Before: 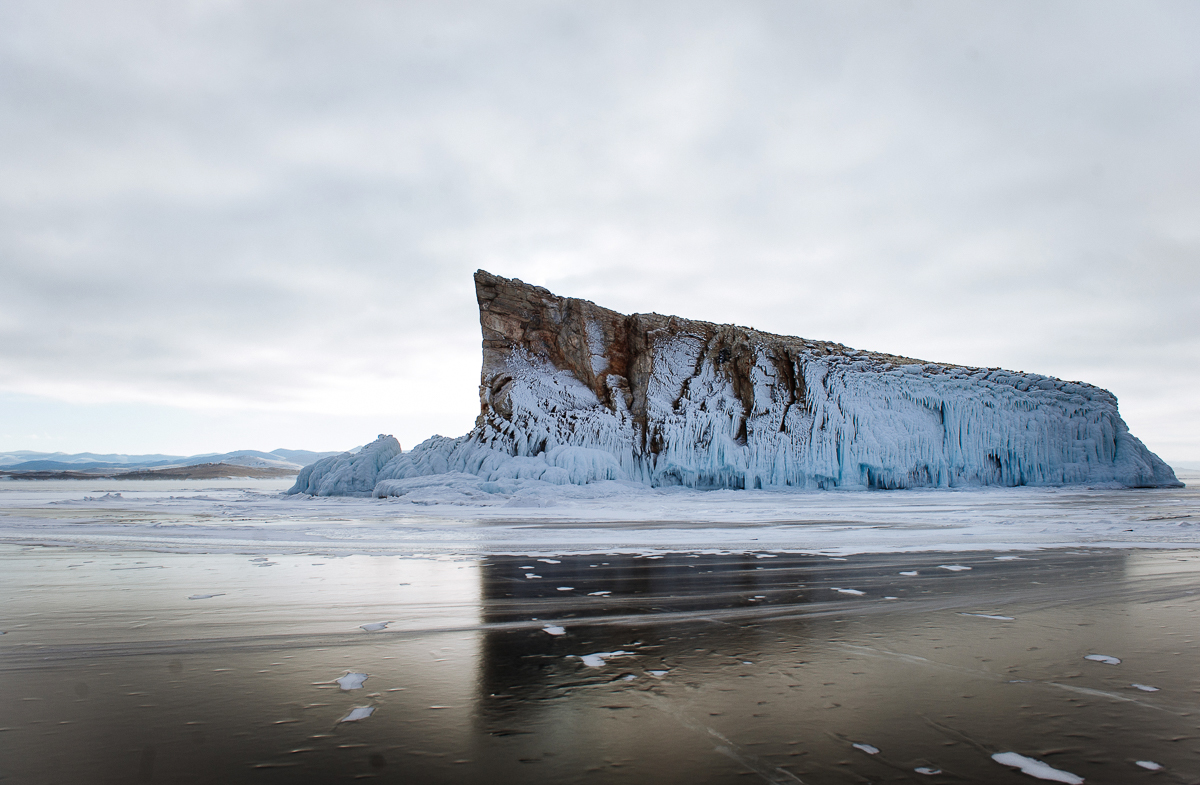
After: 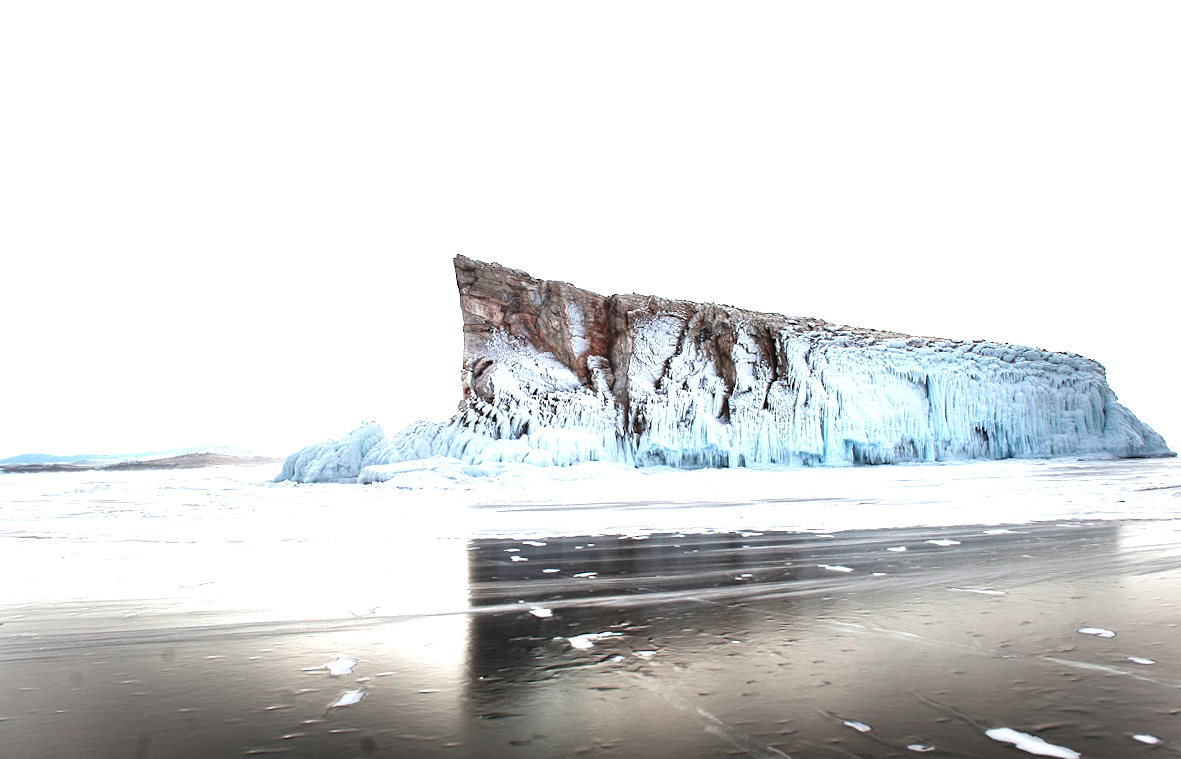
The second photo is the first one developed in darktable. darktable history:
rotate and perspective: rotation -1.32°, lens shift (horizontal) -0.031, crop left 0.015, crop right 0.985, crop top 0.047, crop bottom 0.982
color contrast: blue-yellow contrast 0.62
exposure: black level correction 0, exposure 1.6 EV, compensate exposure bias true, compensate highlight preservation false
